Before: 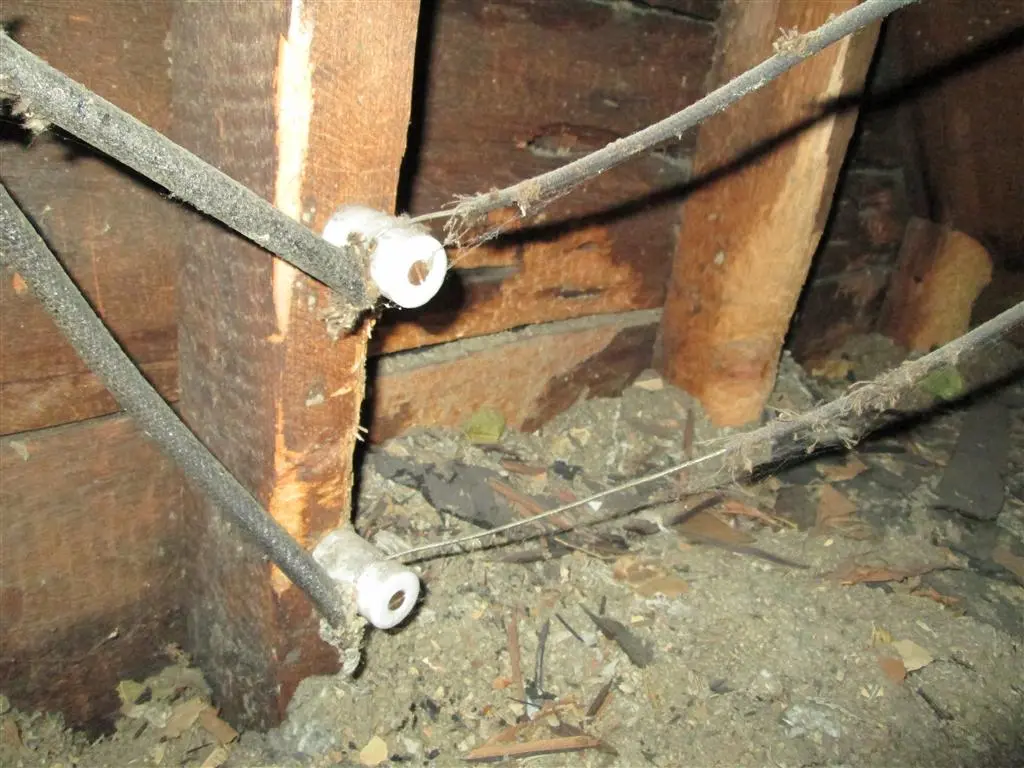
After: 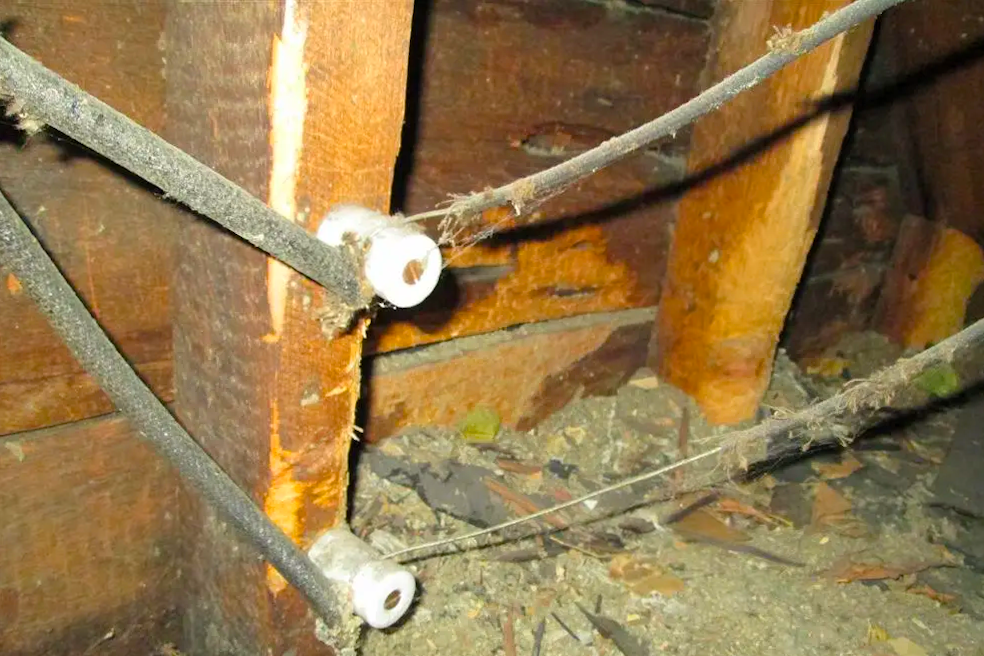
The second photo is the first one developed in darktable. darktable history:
crop and rotate: angle 0.2°, left 0.275%, right 3.127%, bottom 14.18%
color balance rgb: linear chroma grading › global chroma 15%, perceptual saturation grading › global saturation 30%
